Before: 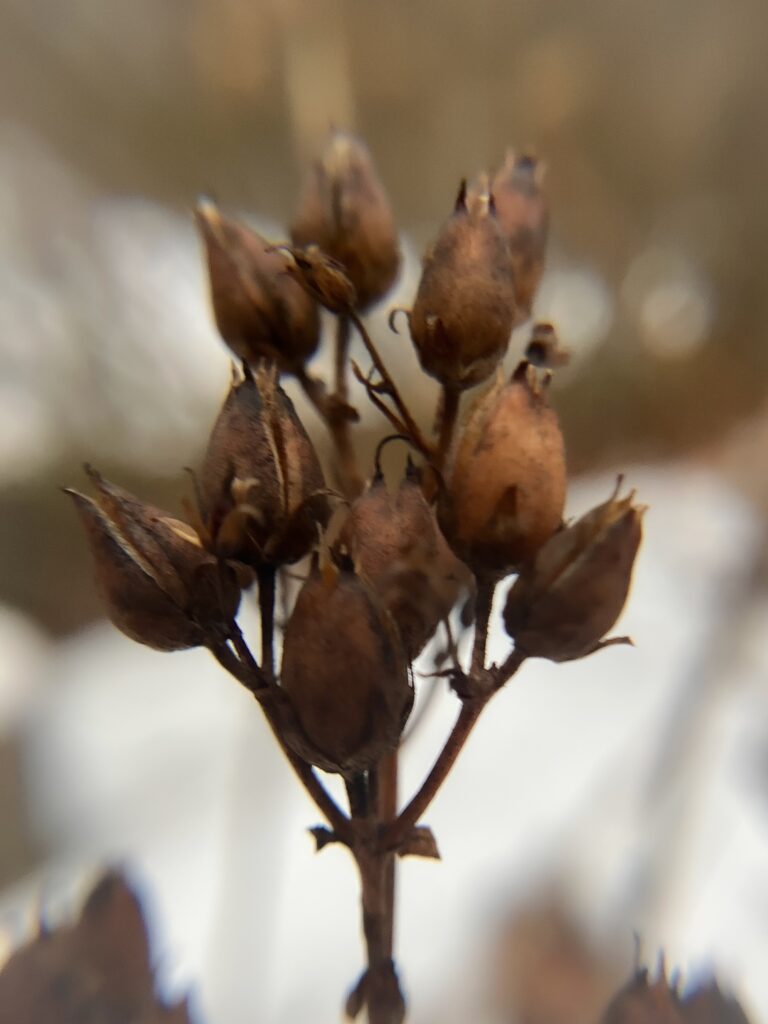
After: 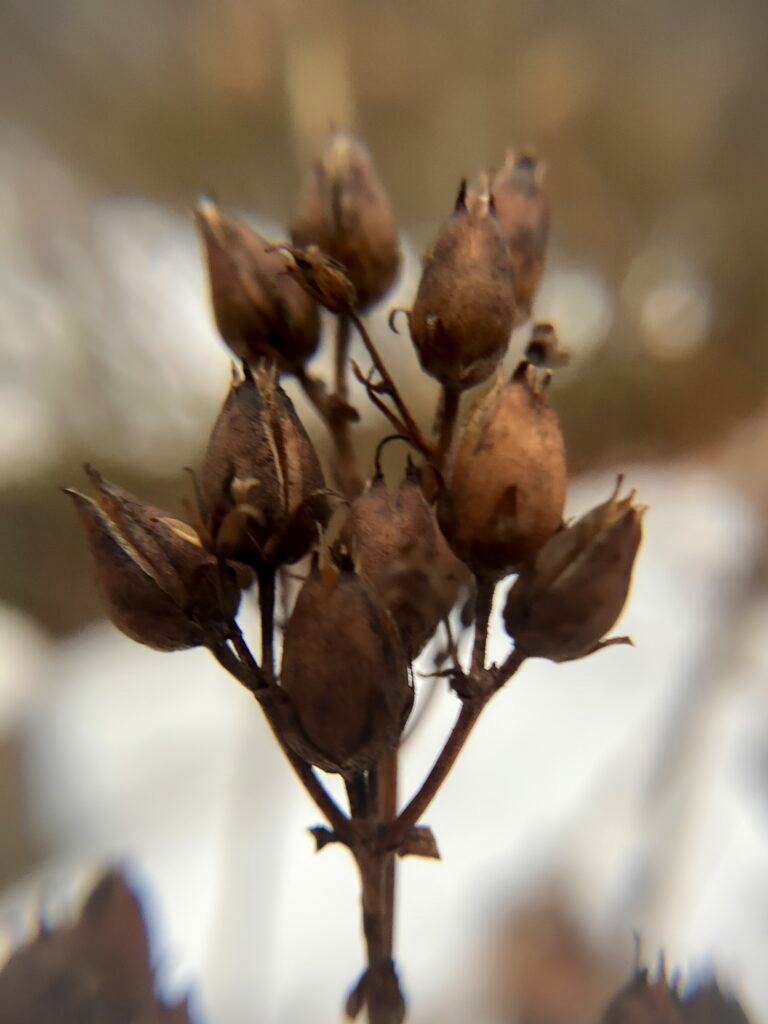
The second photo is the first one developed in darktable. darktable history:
vignetting: fall-off start 92%
velvia: strength 17.53%
local contrast: highlights 106%, shadows 103%, detail 120%, midtone range 0.2
